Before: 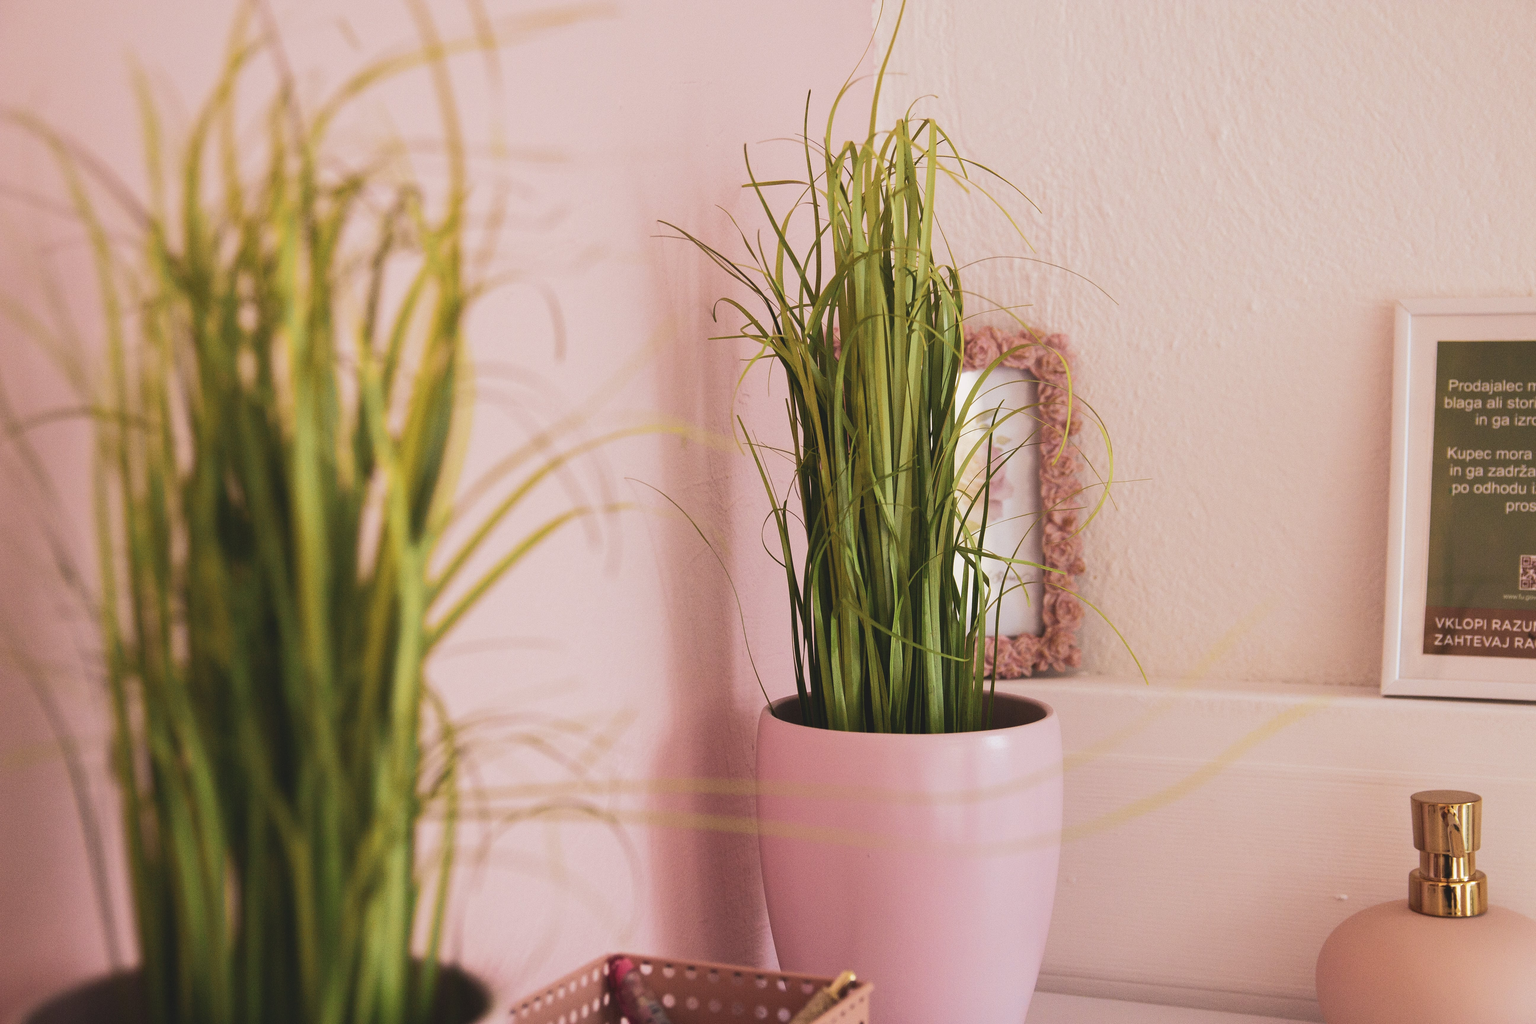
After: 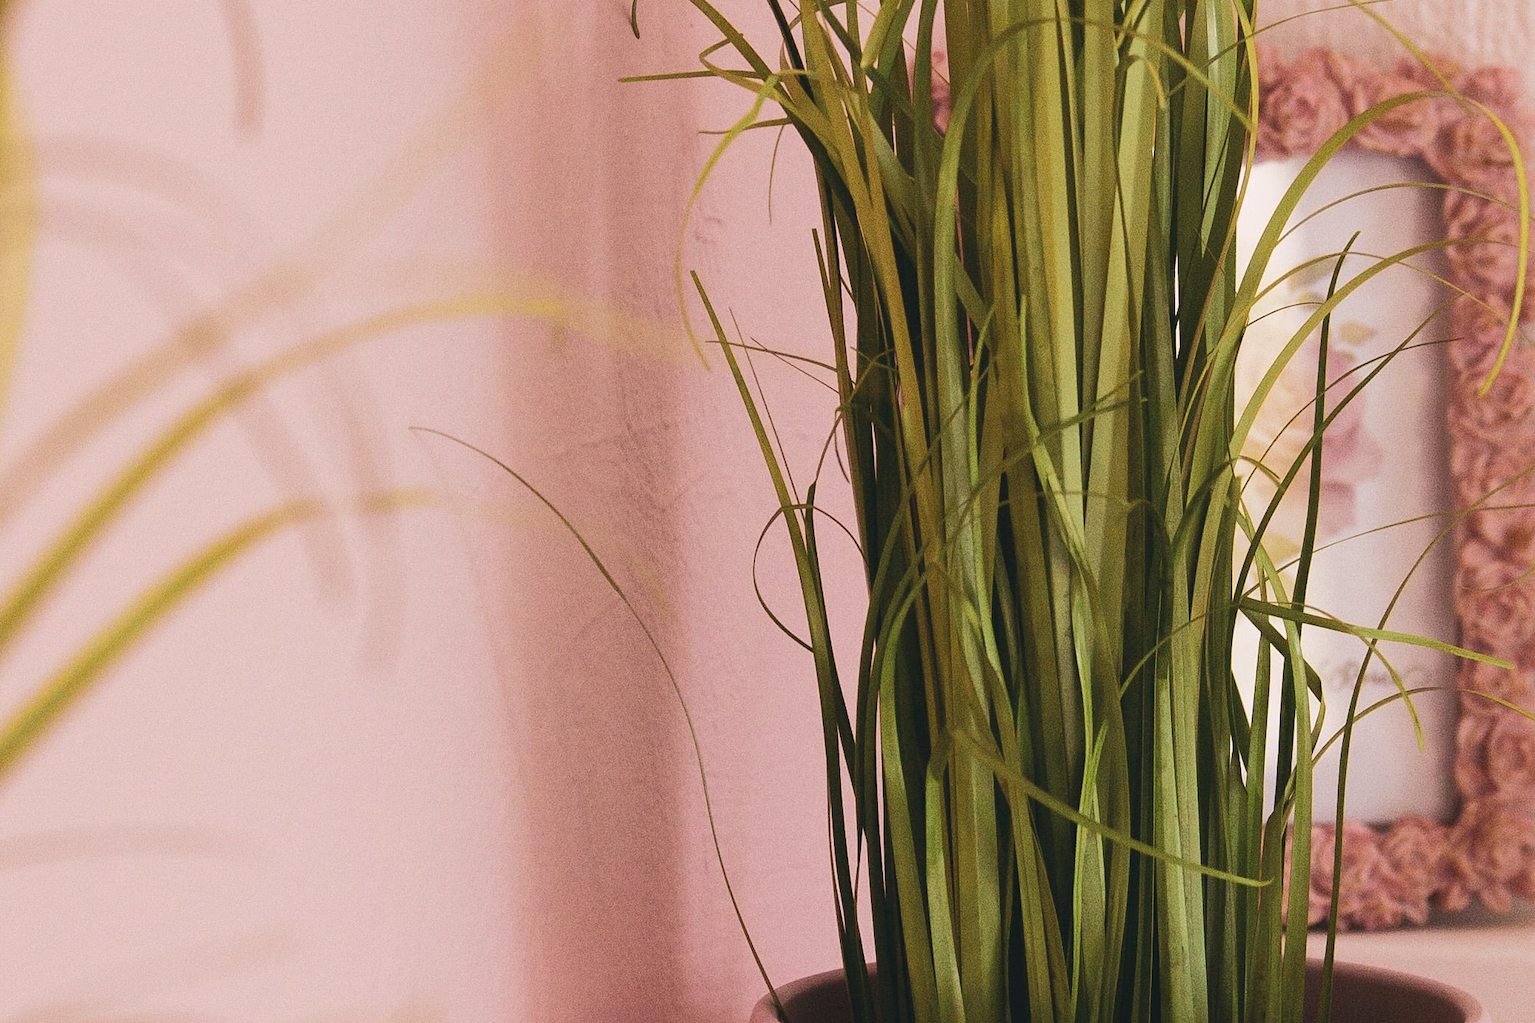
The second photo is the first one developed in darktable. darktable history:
color balance: lift [0.998, 0.998, 1.001, 1.002], gamma [0.995, 1.025, 0.992, 0.975], gain [0.995, 1.02, 0.997, 0.98]
crop: left 30%, top 30%, right 30%, bottom 30%
